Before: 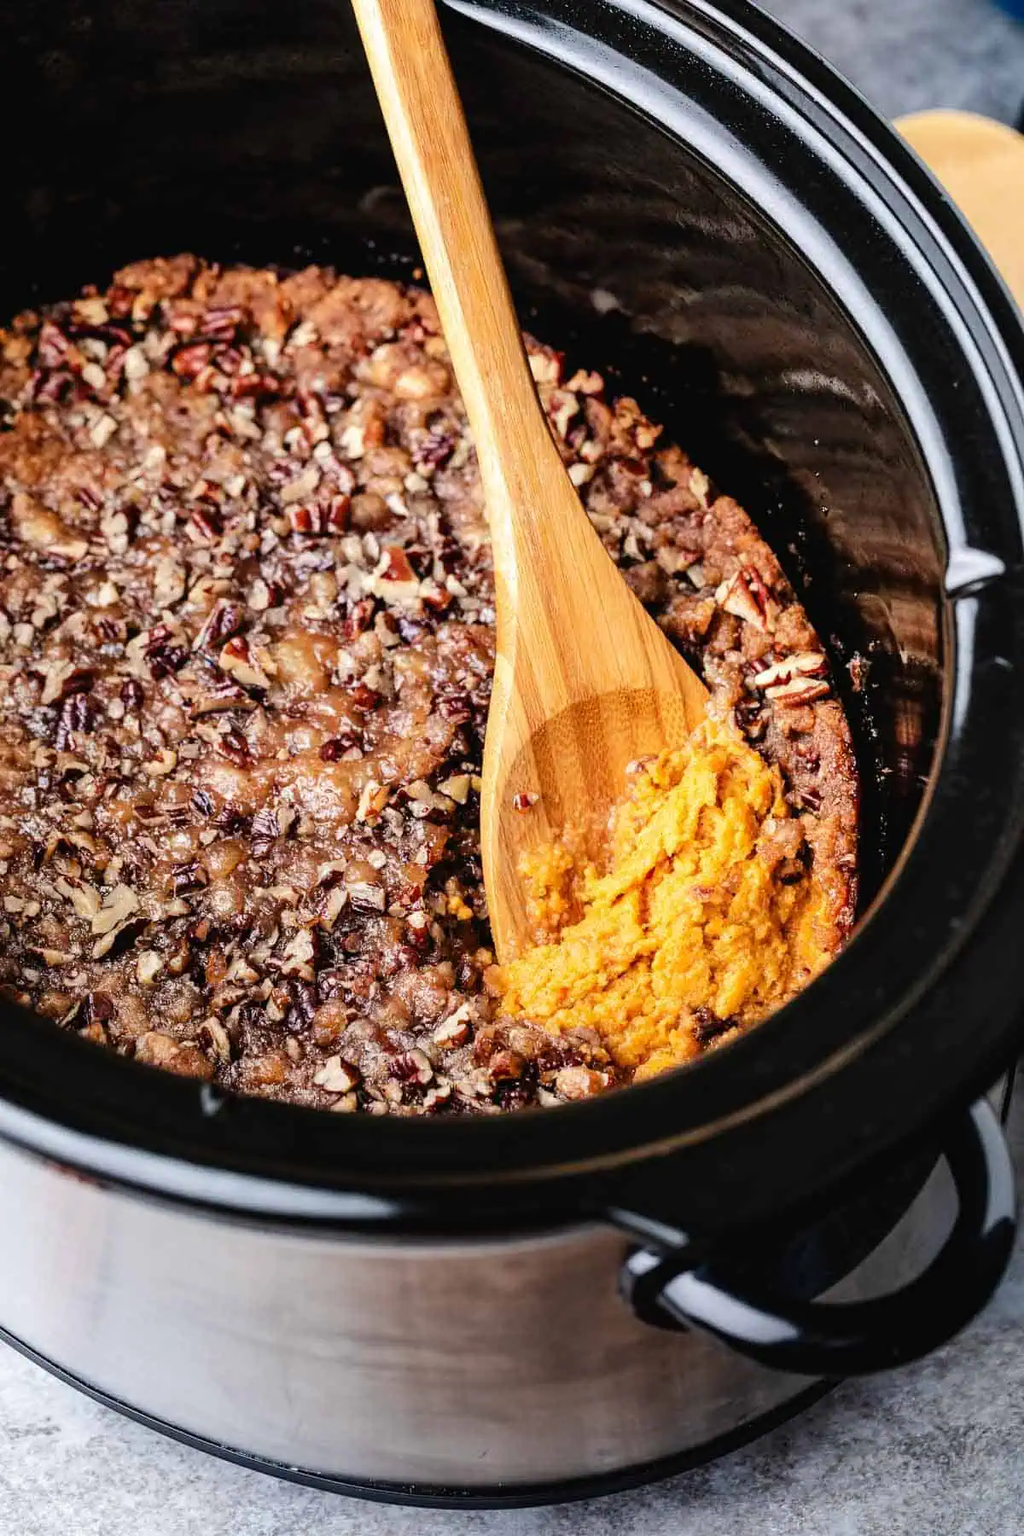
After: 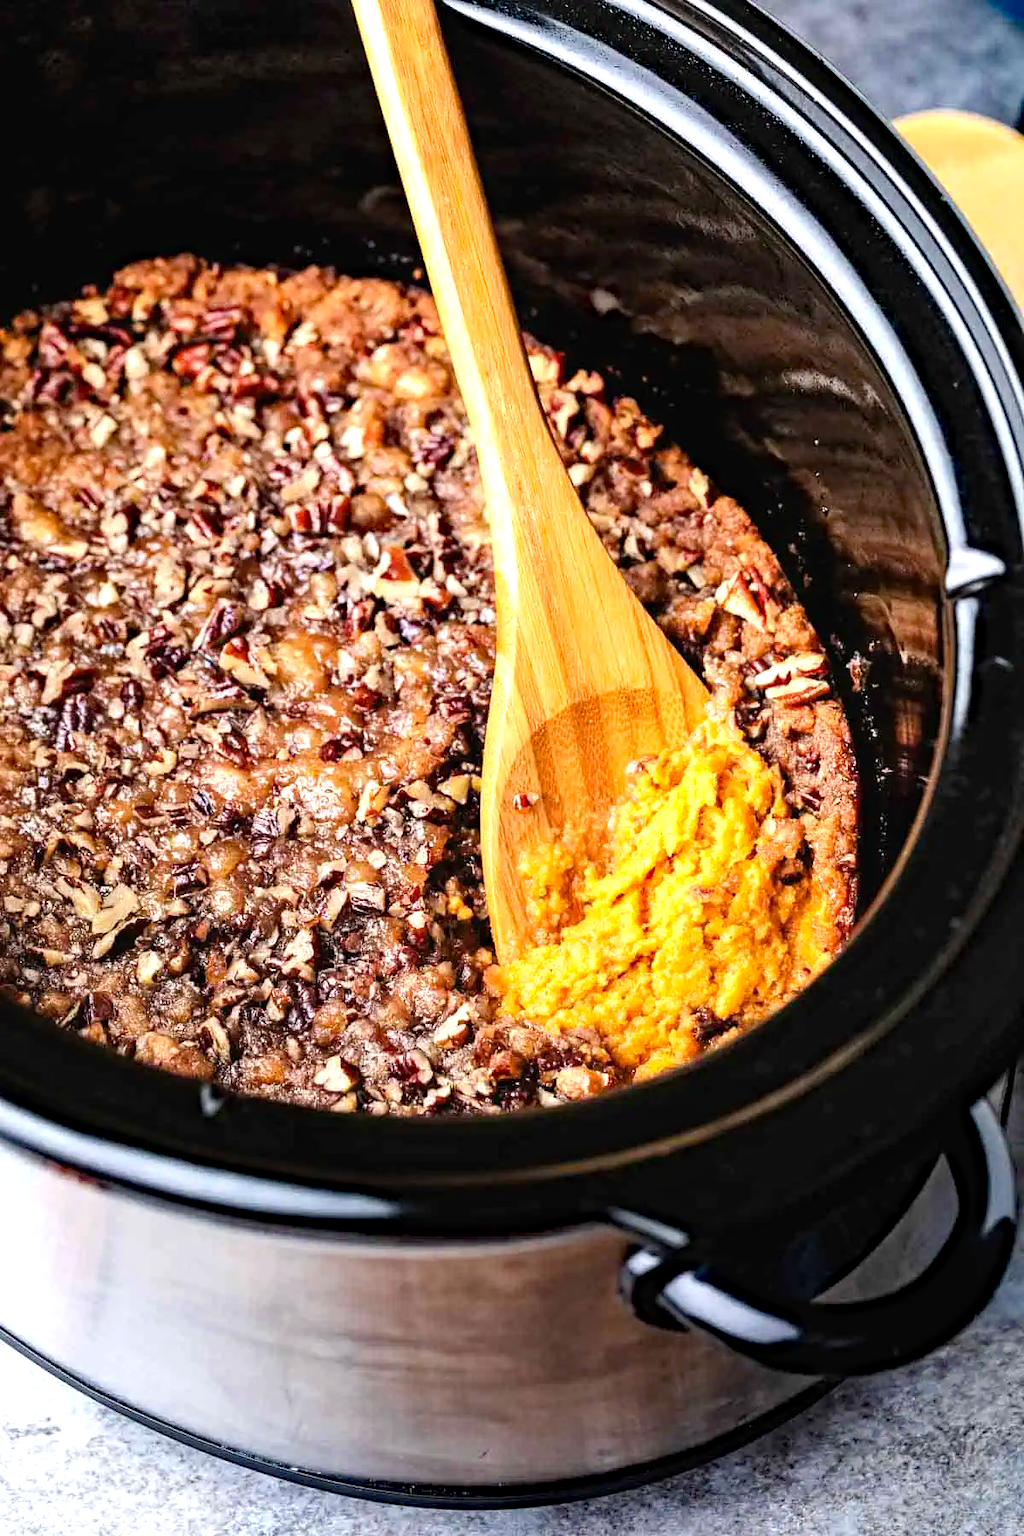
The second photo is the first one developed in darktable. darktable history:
exposure: exposure 0.566 EV, compensate highlight preservation false
haze removal: strength 0.42, compatibility mode true, adaptive false
tone equalizer: on, module defaults
